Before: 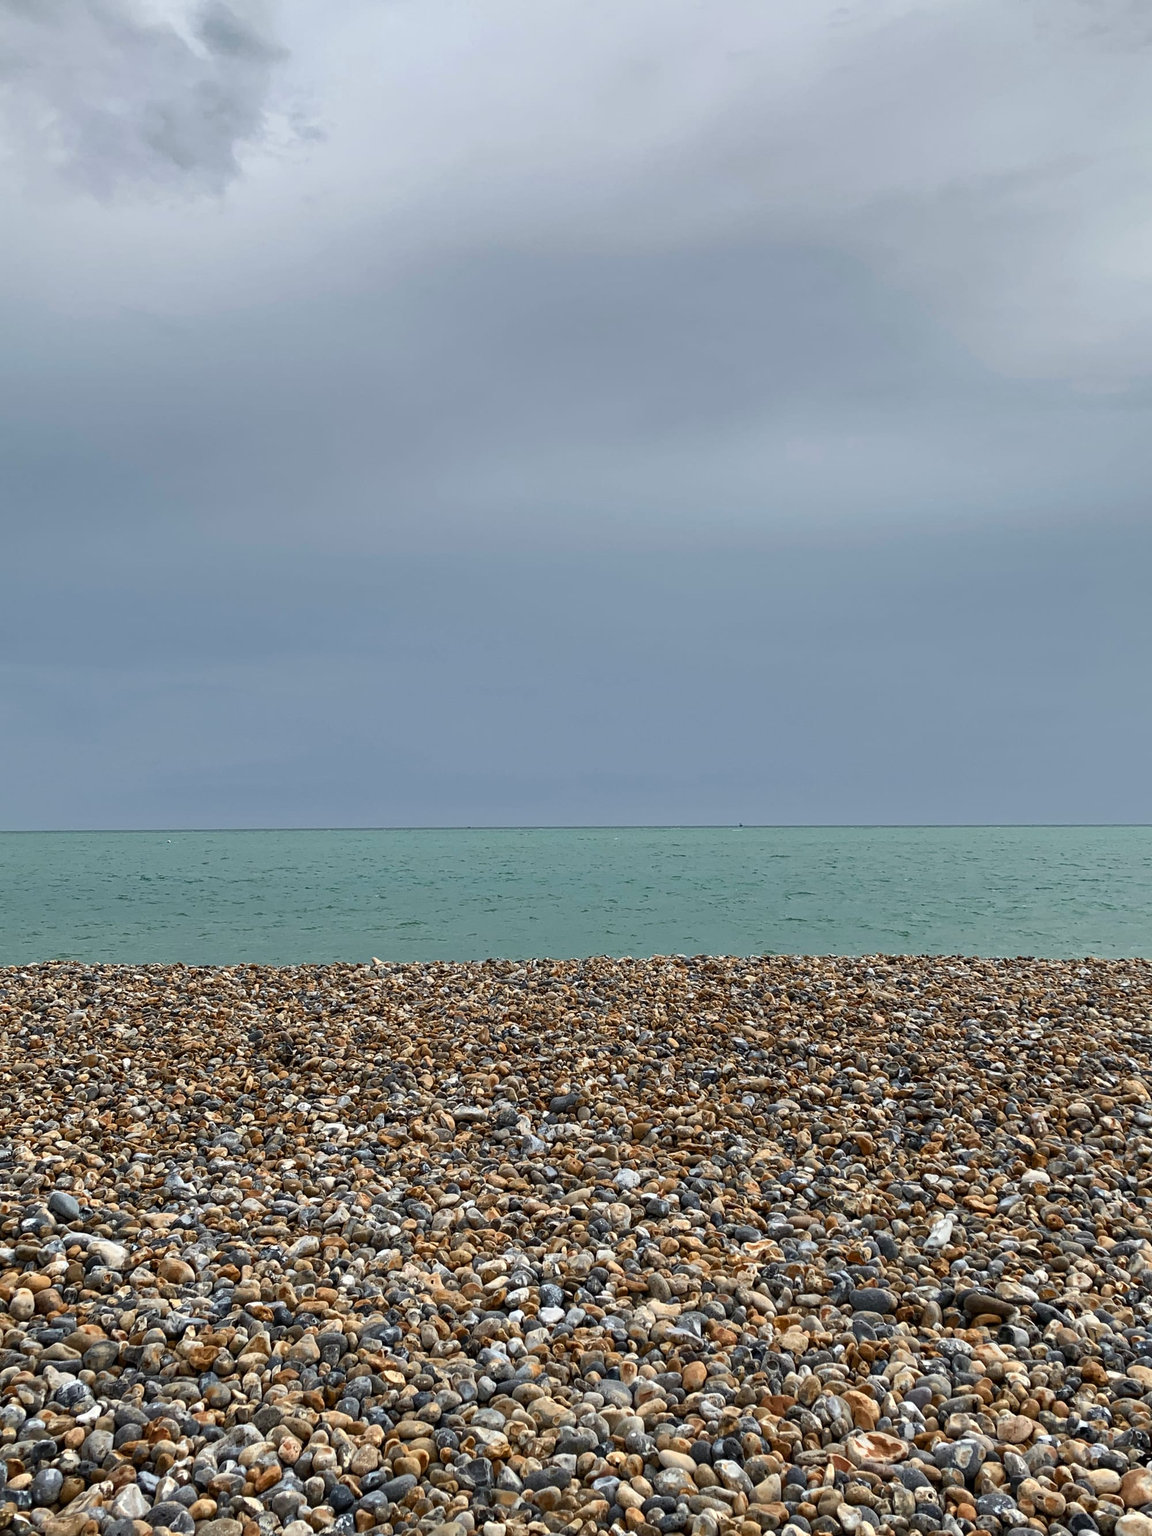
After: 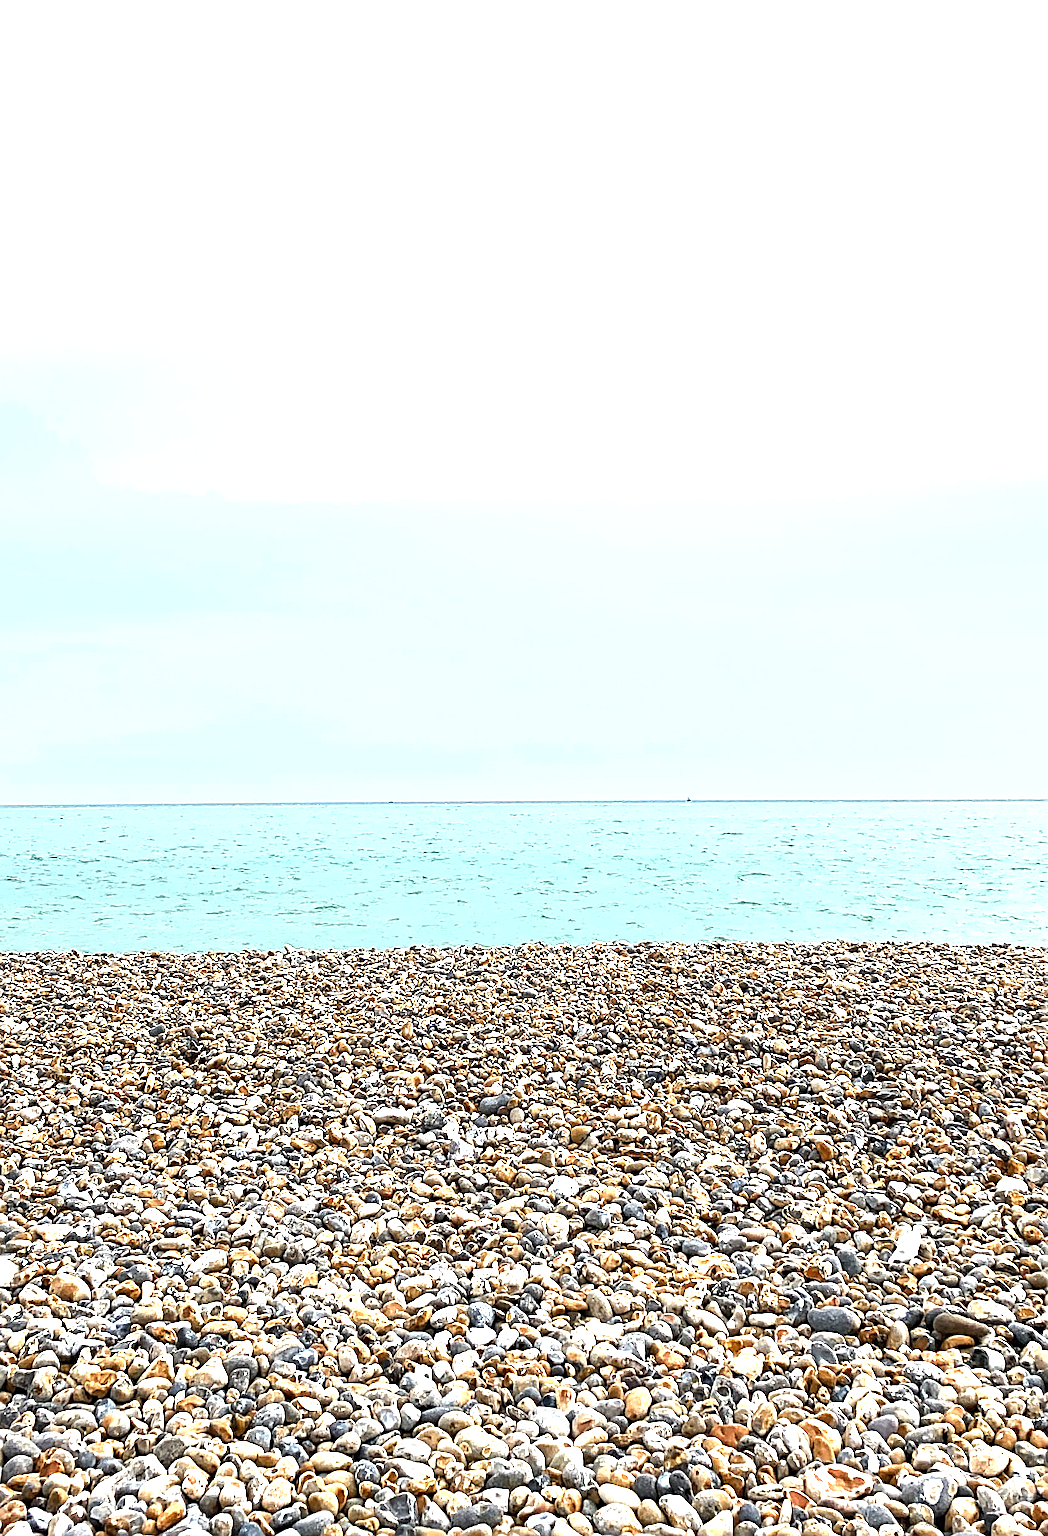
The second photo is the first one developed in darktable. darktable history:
tone equalizer: -8 EV -0.4 EV, -7 EV -0.376 EV, -6 EV -0.311 EV, -5 EV -0.183 EV, -3 EV 0.212 EV, -2 EV 0.343 EV, -1 EV 0.409 EV, +0 EV 0.387 EV, edges refinement/feathering 500, mask exposure compensation -1.57 EV, preserve details guided filter
exposure: black level correction 0, exposure 1.628 EV, compensate highlight preservation false
sharpen: radius 2.557, amount 0.633
crop: left 9.779%, top 6.238%, right 7.166%, bottom 2.498%
